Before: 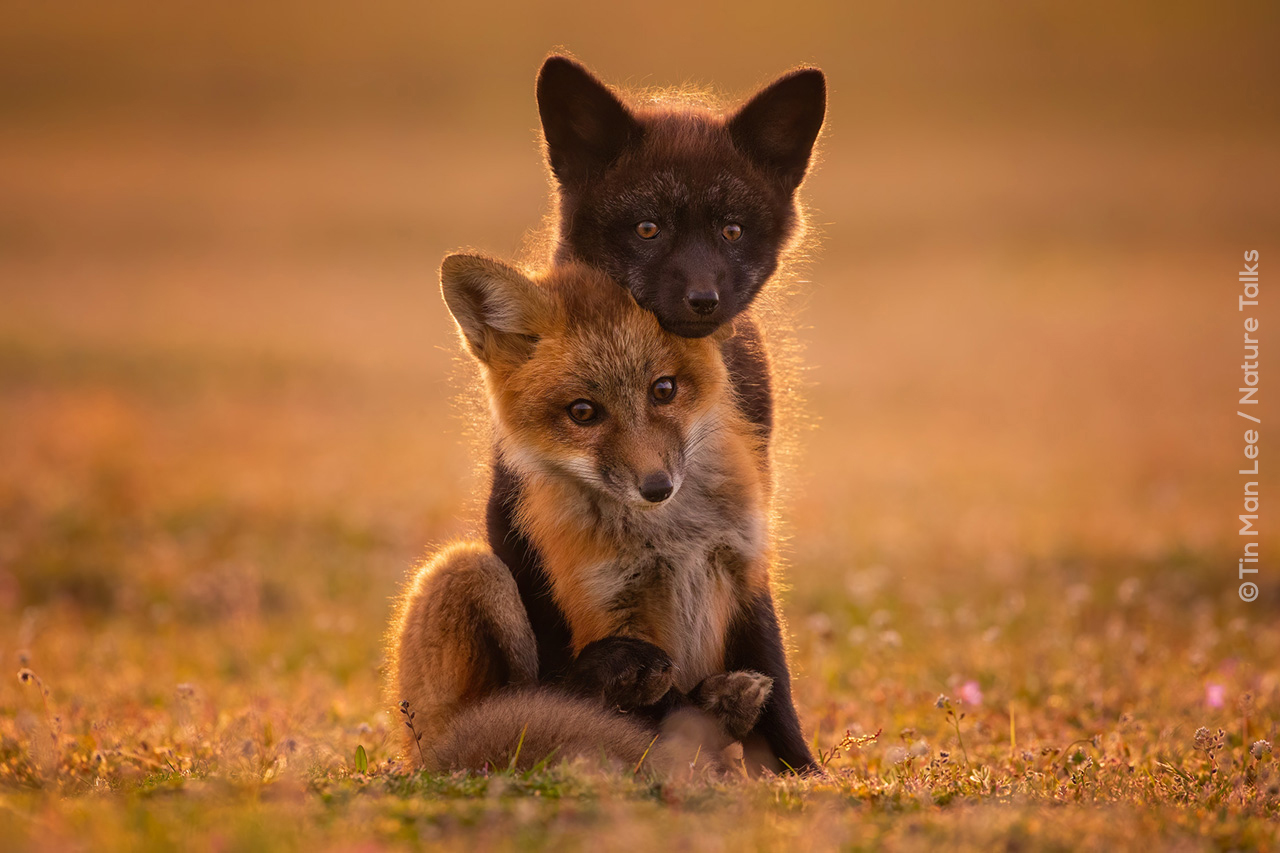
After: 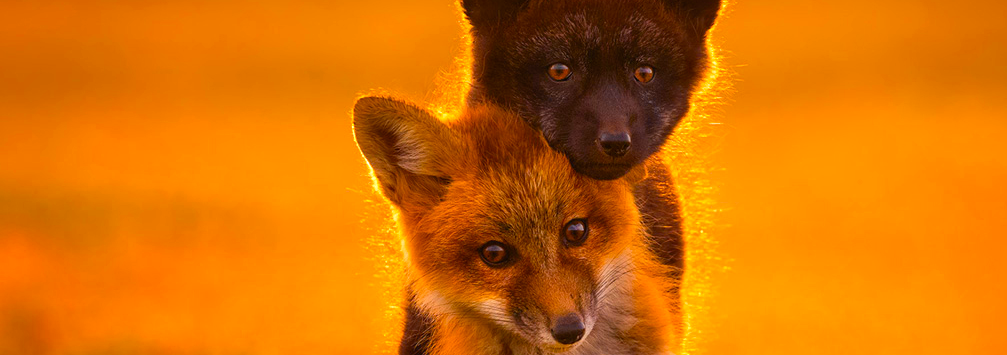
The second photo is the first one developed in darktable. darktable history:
crop: left 6.931%, top 18.523%, right 14.353%, bottom 39.804%
exposure: black level correction -0.001, exposure 0.079 EV, compensate highlight preservation false
color zones: curves: ch0 [(0, 0.511) (0.143, 0.531) (0.286, 0.56) (0.429, 0.5) (0.571, 0.5) (0.714, 0.5) (0.857, 0.5) (1, 0.5)]; ch1 [(0, 0.525) (0.143, 0.705) (0.286, 0.715) (0.429, 0.35) (0.571, 0.35) (0.714, 0.35) (0.857, 0.4) (1, 0.4)]; ch2 [(0, 0.572) (0.143, 0.512) (0.286, 0.473) (0.429, 0.45) (0.571, 0.5) (0.714, 0.5) (0.857, 0.518) (1, 0.518)]
color balance rgb: perceptual saturation grading › global saturation 25.313%, global vibrance 25.007%
